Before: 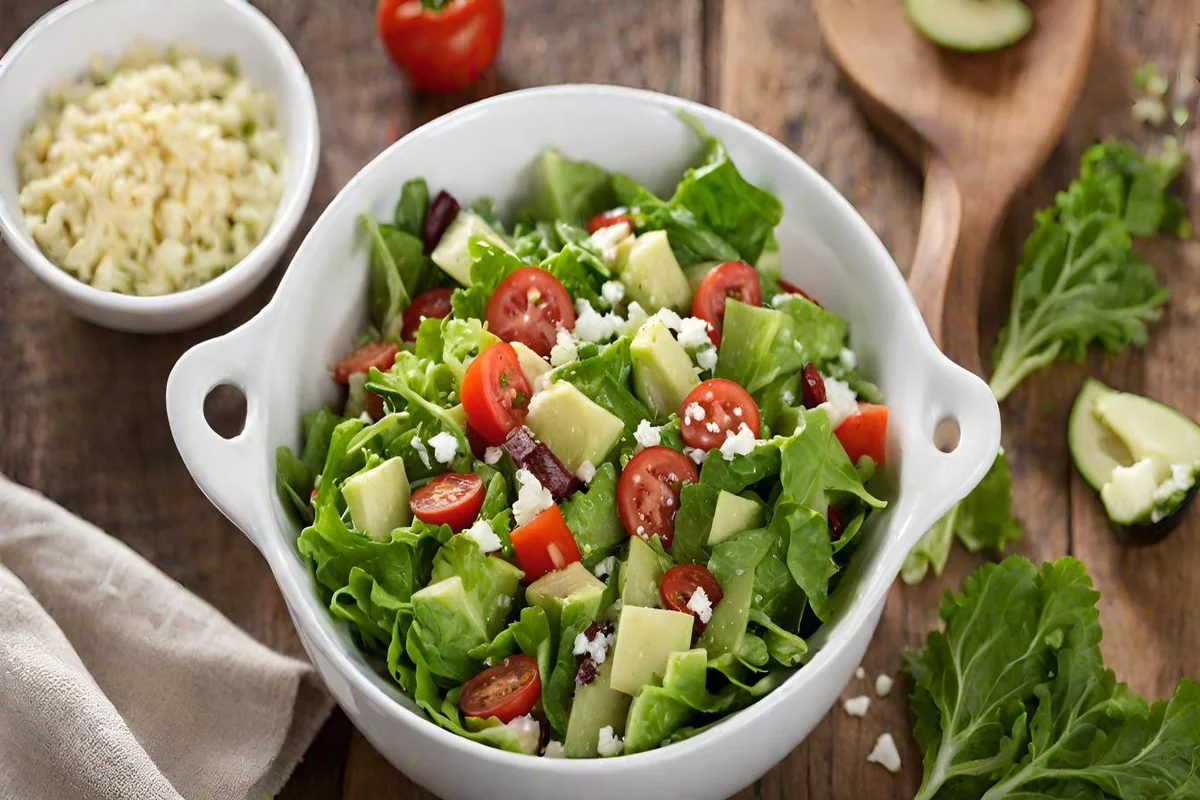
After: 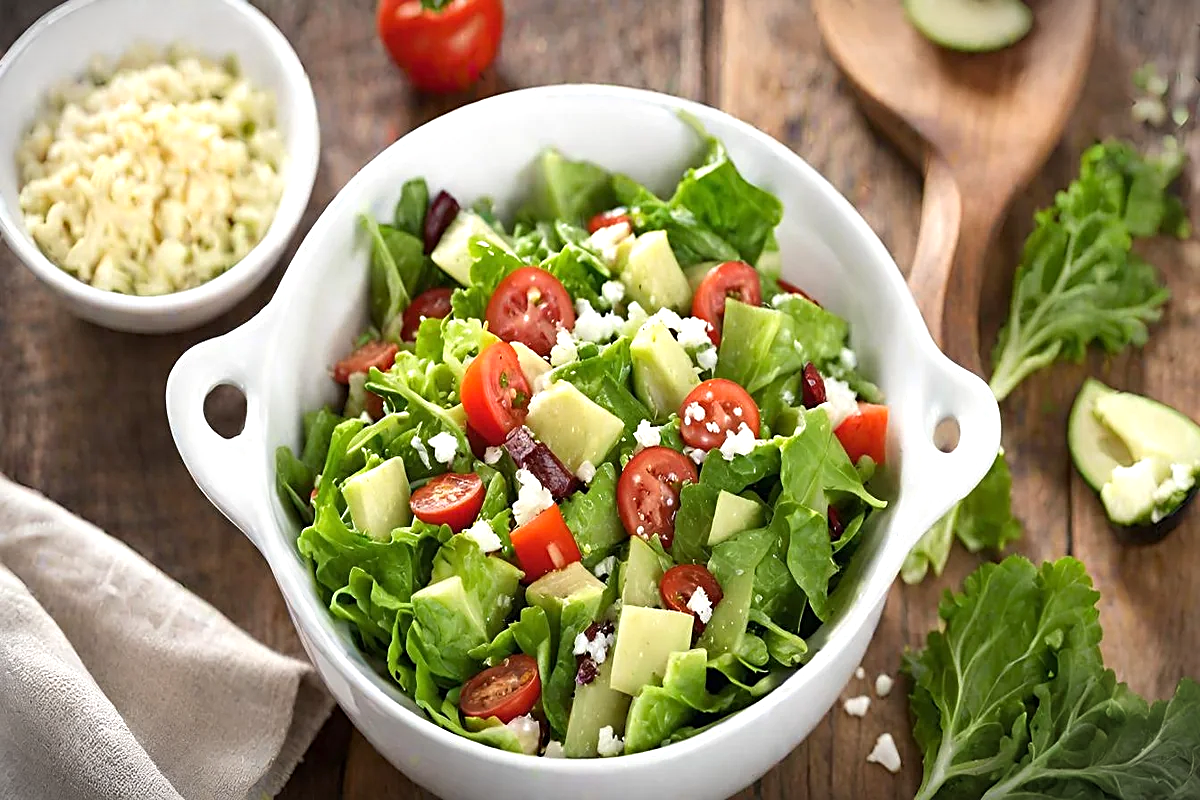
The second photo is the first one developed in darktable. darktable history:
exposure: exposure 0.468 EV, compensate highlight preservation false
vignetting: fall-off start 100.65%, brightness -0.615, saturation -0.676, width/height ratio 1.322
sharpen: on, module defaults
